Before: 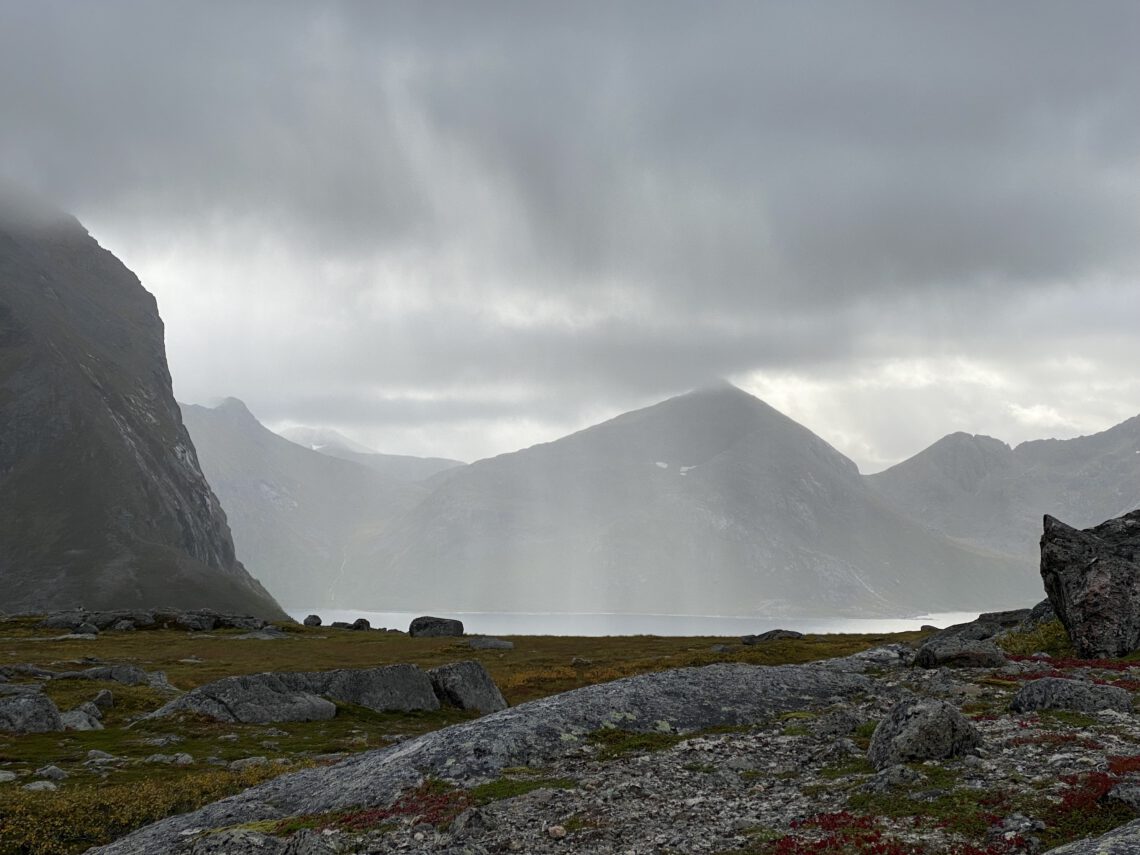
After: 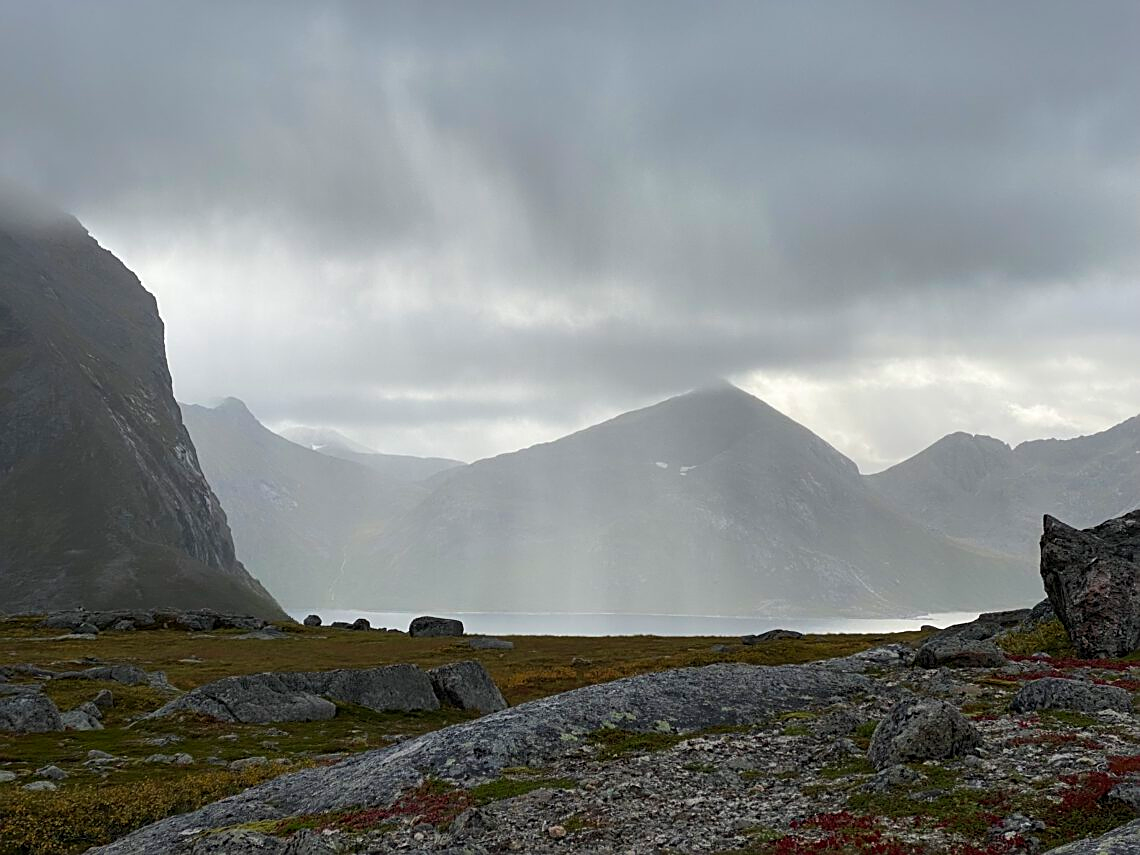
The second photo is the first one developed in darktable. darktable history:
velvia: strength 15%
white balance: emerald 1
sharpen: on, module defaults
